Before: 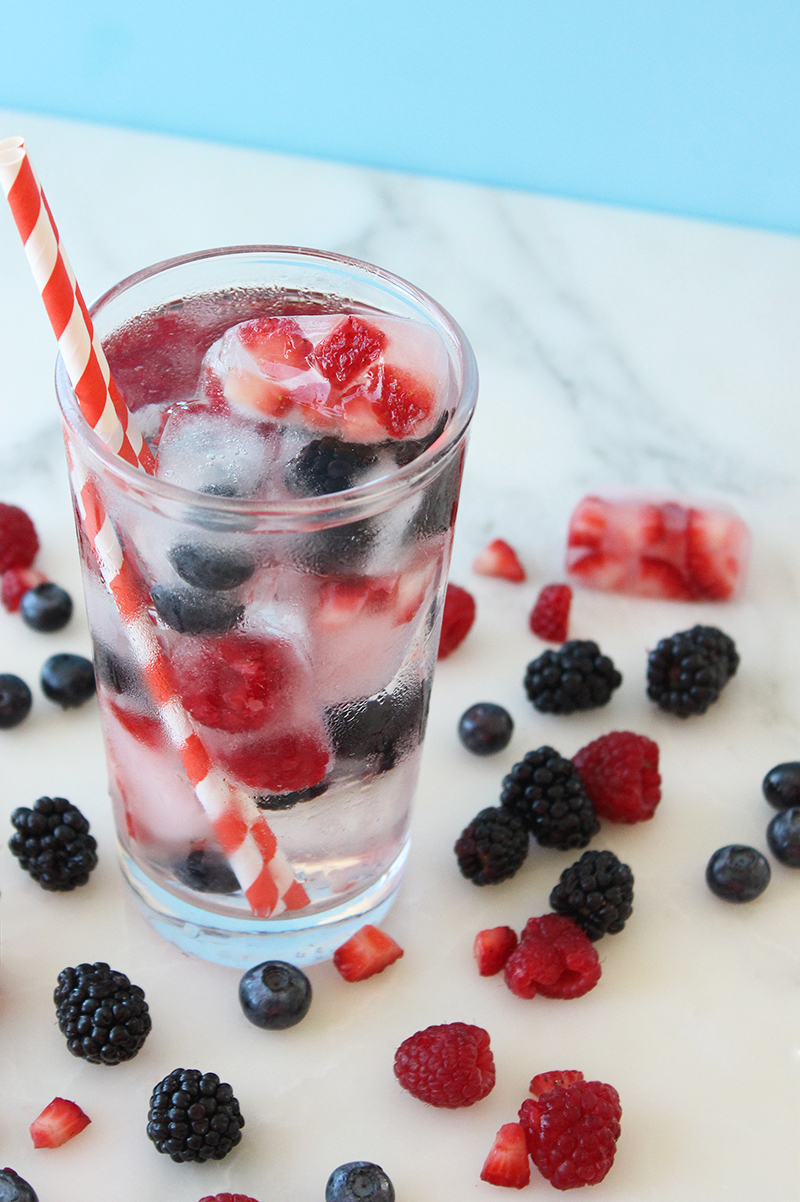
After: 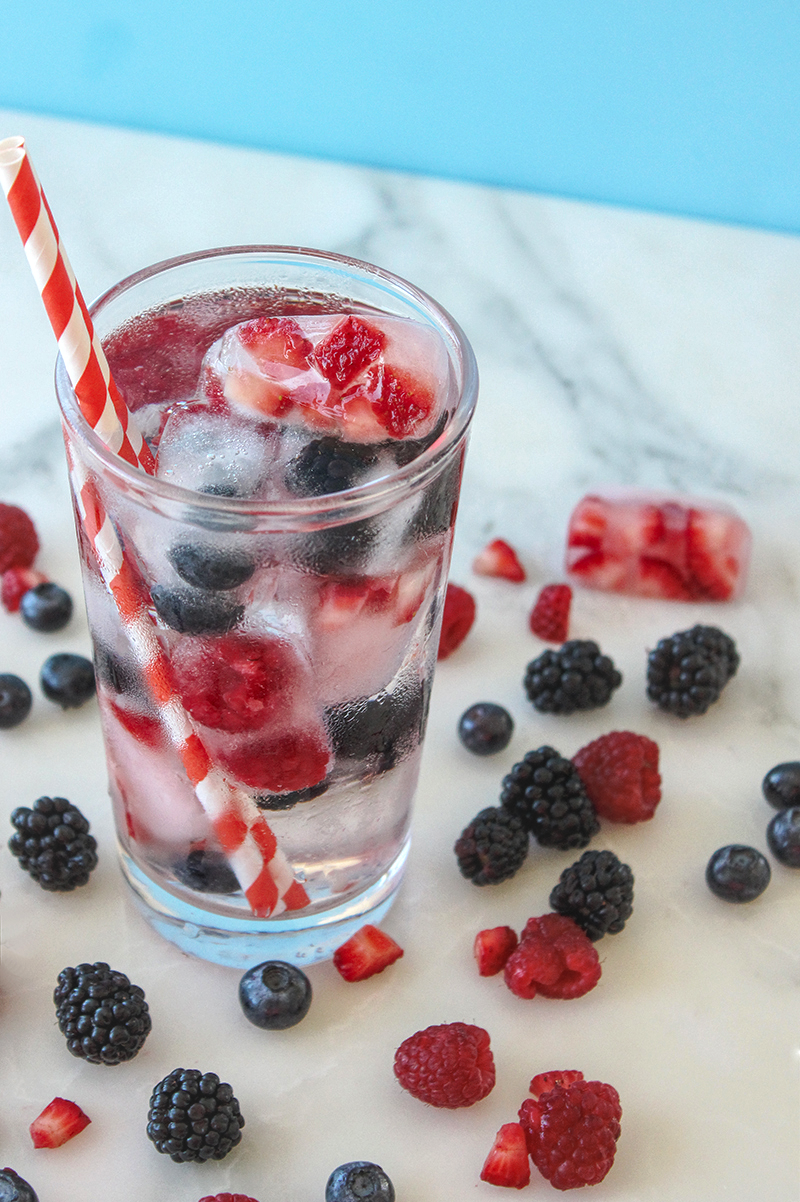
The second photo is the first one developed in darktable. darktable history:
tone curve: curves: ch0 [(0, 0) (0.003, 0.002) (0.011, 0.009) (0.025, 0.021) (0.044, 0.037) (0.069, 0.058) (0.1, 0.084) (0.136, 0.114) (0.177, 0.149) (0.224, 0.188) (0.277, 0.232) (0.335, 0.281) (0.399, 0.341) (0.468, 0.416) (0.543, 0.496) (0.623, 0.574) (0.709, 0.659) (0.801, 0.754) (0.898, 0.876) (1, 1)], preserve colors none
local contrast: highlights 74%, shadows 55%, detail 176%, midtone range 0.207
